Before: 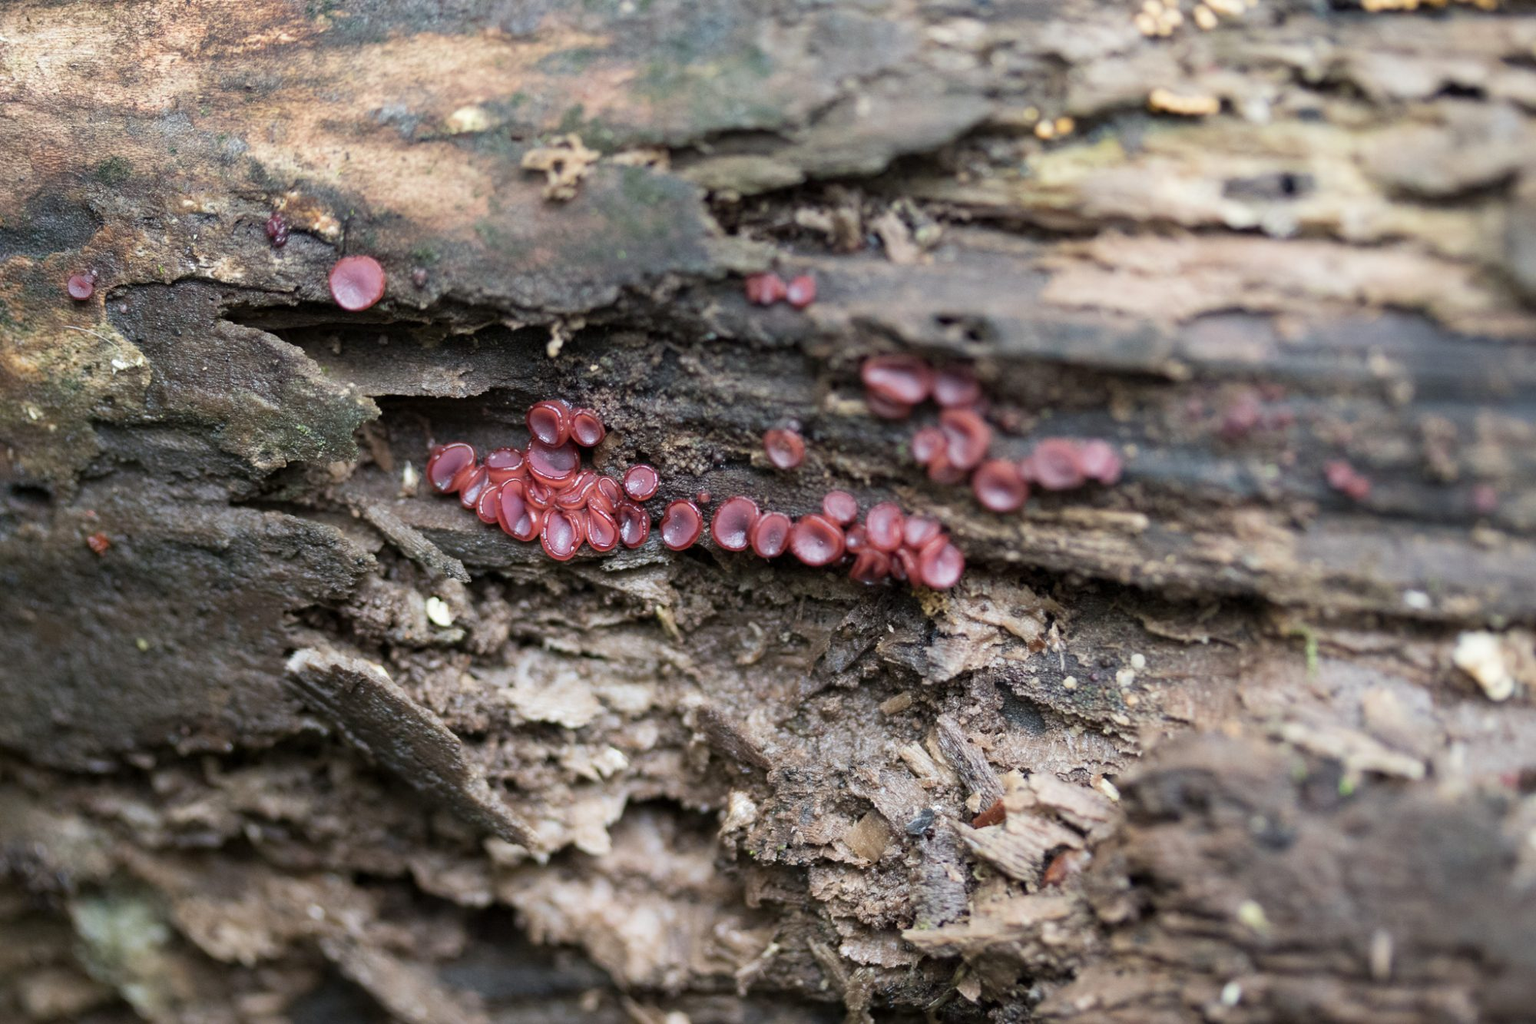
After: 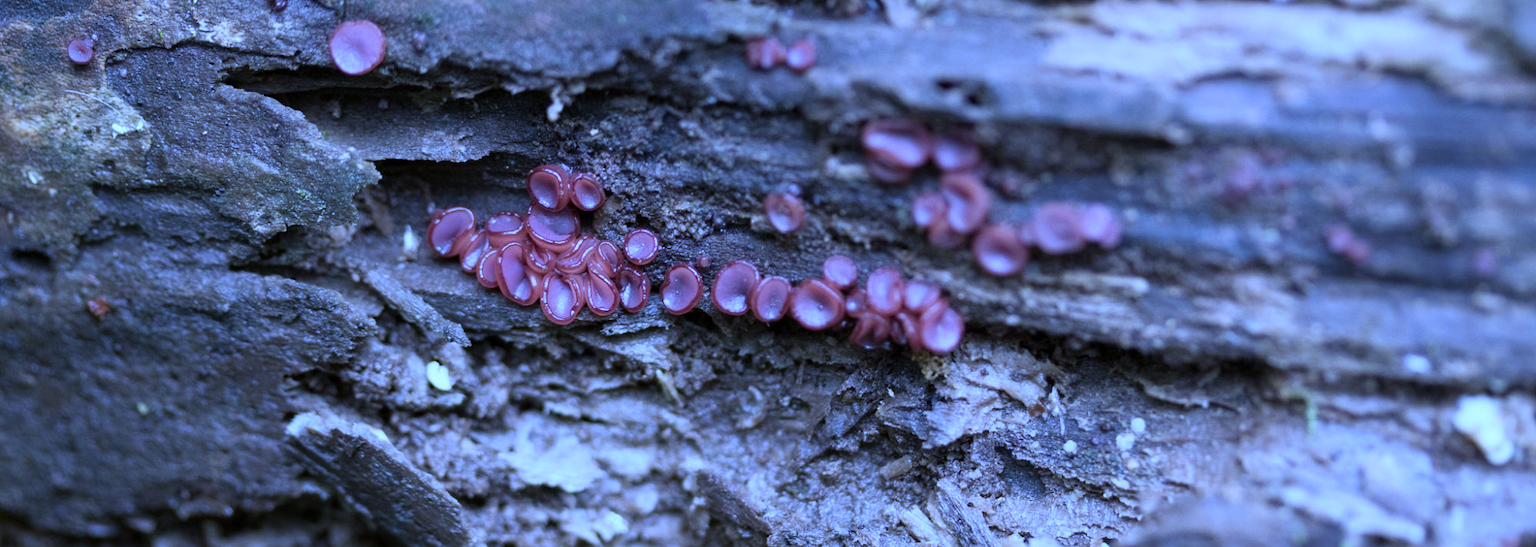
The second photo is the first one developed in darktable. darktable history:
white balance: red 0.766, blue 1.537
crop and rotate: top 23.043%, bottom 23.437%
exposure: exposure 0.014 EV, compensate highlight preservation false
